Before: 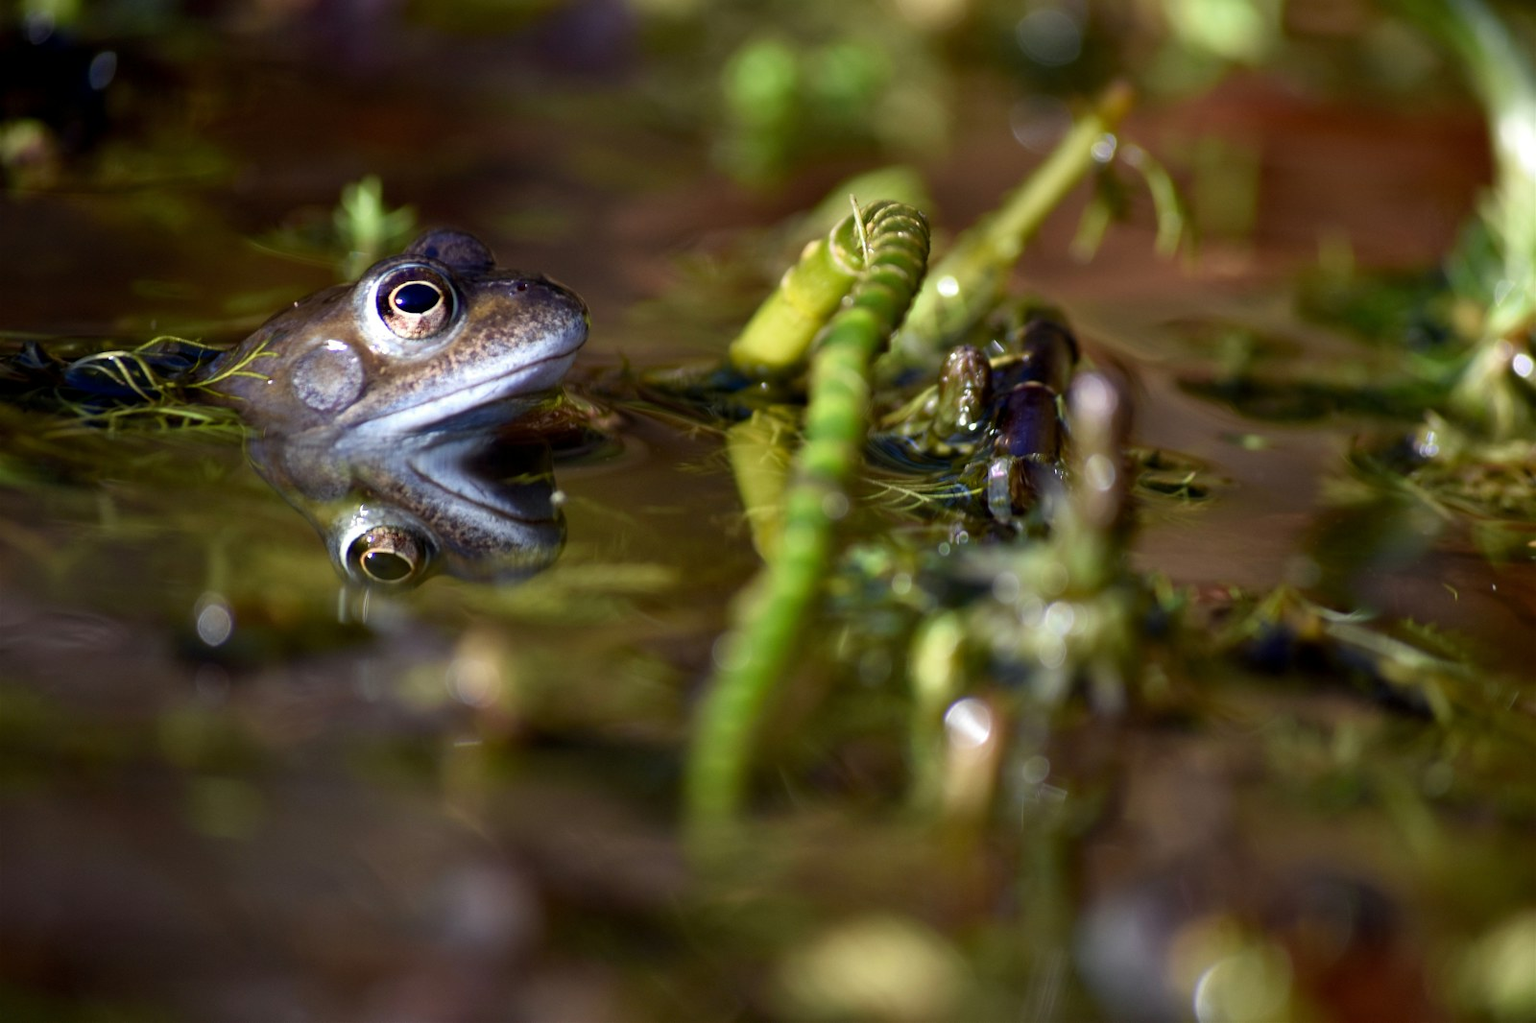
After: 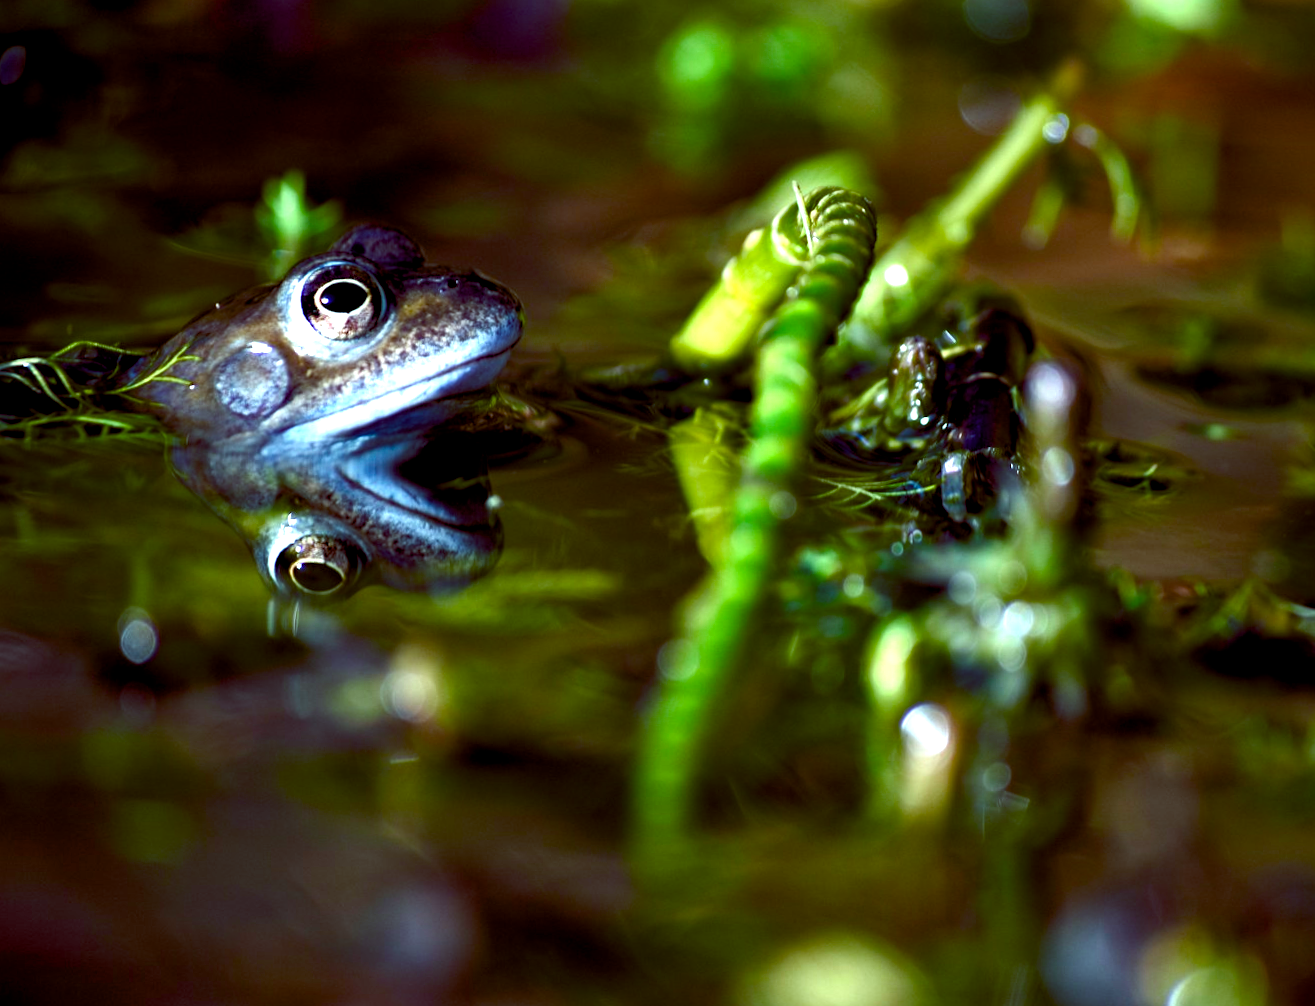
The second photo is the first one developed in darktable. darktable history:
crop and rotate: angle 1°, left 4.281%, top 0.642%, right 11.383%, bottom 2.486%
color balance rgb: shadows lift › luminance -7.7%, shadows lift › chroma 2.13%, shadows lift › hue 200.79°, power › luminance -7.77%, power › chroma 2.27%, power › hue 220.69°, highlights gain › luminance 15.15%, highlights gain › chroma 4%, highlights gain › hue 209.35°, global offset › luminance -0.21%, global offset › chroma 0.27%, perceptual saturation grading › global saturation 24.42%, perceptual saturation grading › highlights -24.42%, perceptual saturation grading › mid-tones 24.42%, perceptual saturation grading › shadows 40%, perceptual brilliance grading › global brilliance -5%, perceptual brilliance grading › highlights 24.42%, perceptual brilliance grading › mid-tones 7%, perceptual brilliance grading › shadows -5%
haze removal: compatibility mode true, adaptive false
